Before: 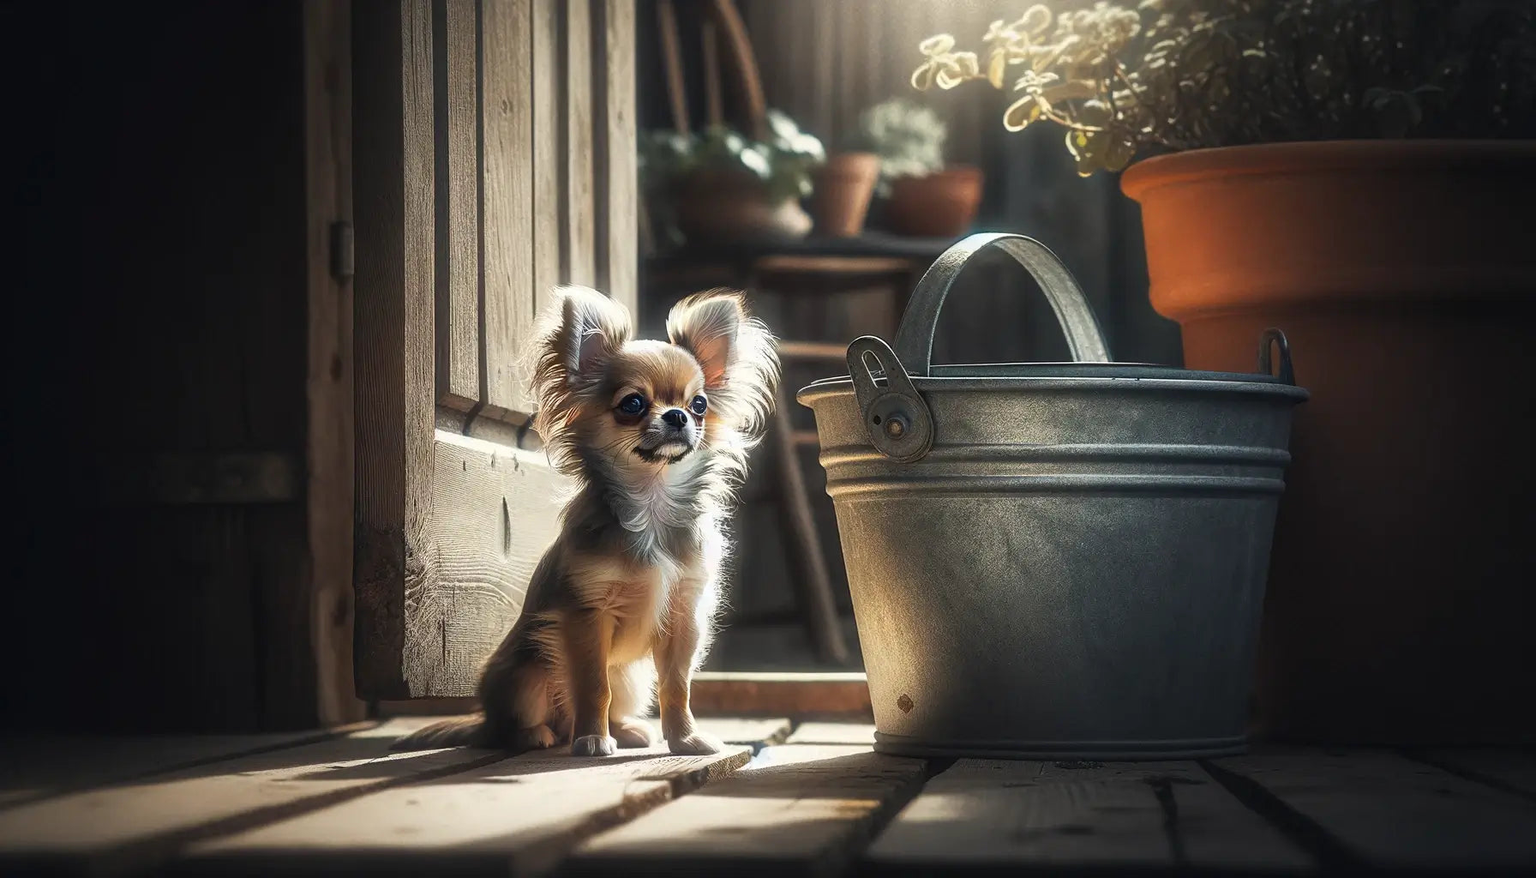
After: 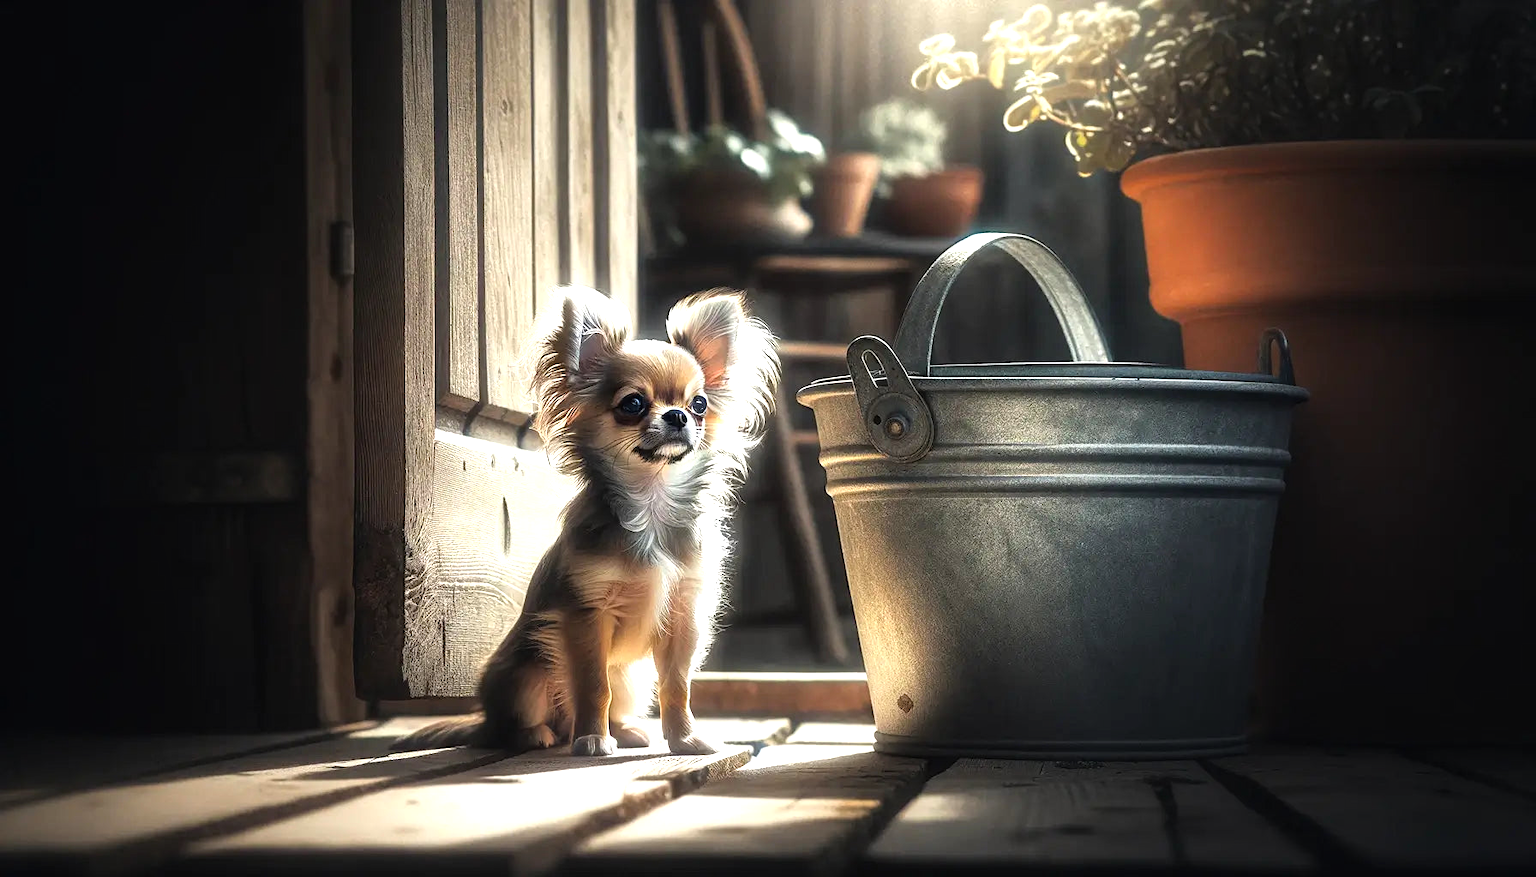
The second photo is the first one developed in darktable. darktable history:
tone equalizer: -8 EV -0.755 EV, -7 EV -0.736 EV, -6 EV -0.575 EV, -5 EV -0.381 EV, -3 EV 0.388 EV, -2 EV 0.6 EV, -1 EV 0.686 EV, +0 EV 0.757 EV
